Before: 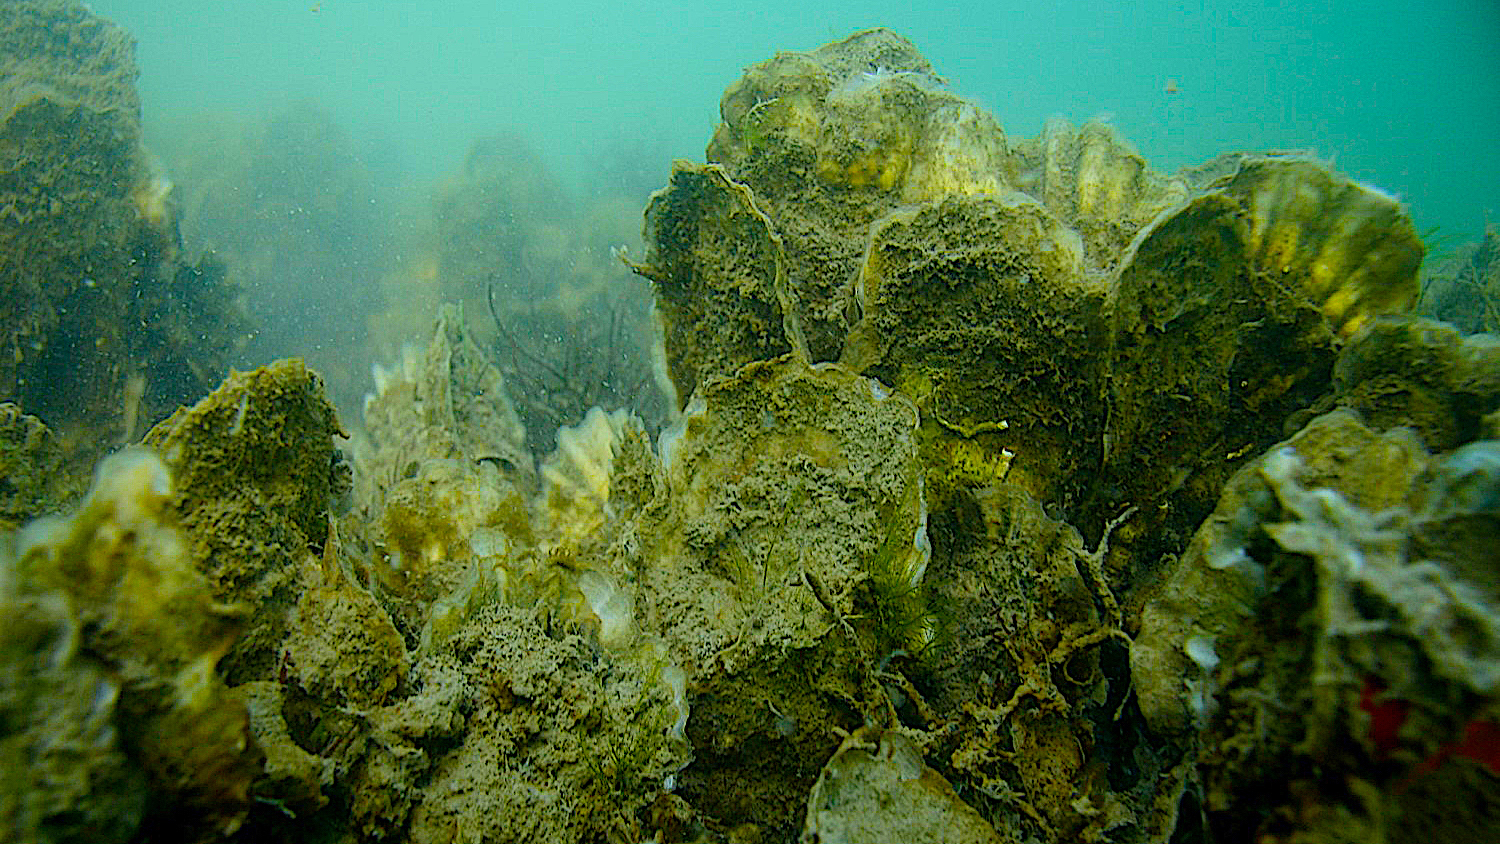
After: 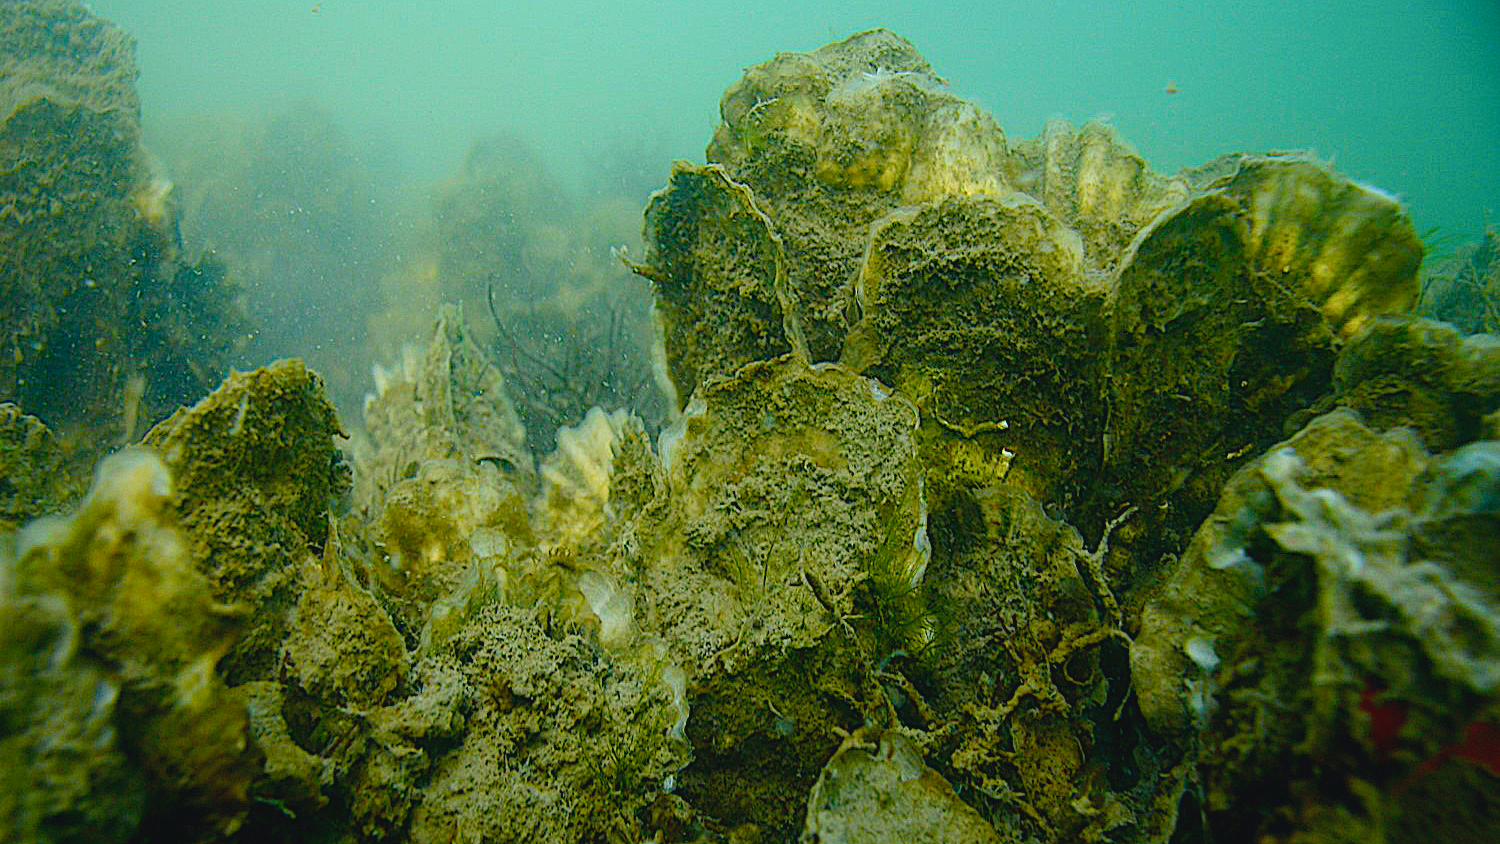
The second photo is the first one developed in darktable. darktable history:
color balance rgb: shadows lift › chroma 2%, shadows lift › hue 219.6°, power › hue 313.2°, highlights gain › chroma 3%, highlights gain › hue 75.6°, global offset › luminance 0.5%, perceptual saturation grading › global saturation 15.33%, perceptual saturation grading › highlights -19.33%, perceptual saturation grading › shadows 20%, global vibrance 20%
color contrast: green-magenta contrast 0.84, blue-yellow contrast 0.86
